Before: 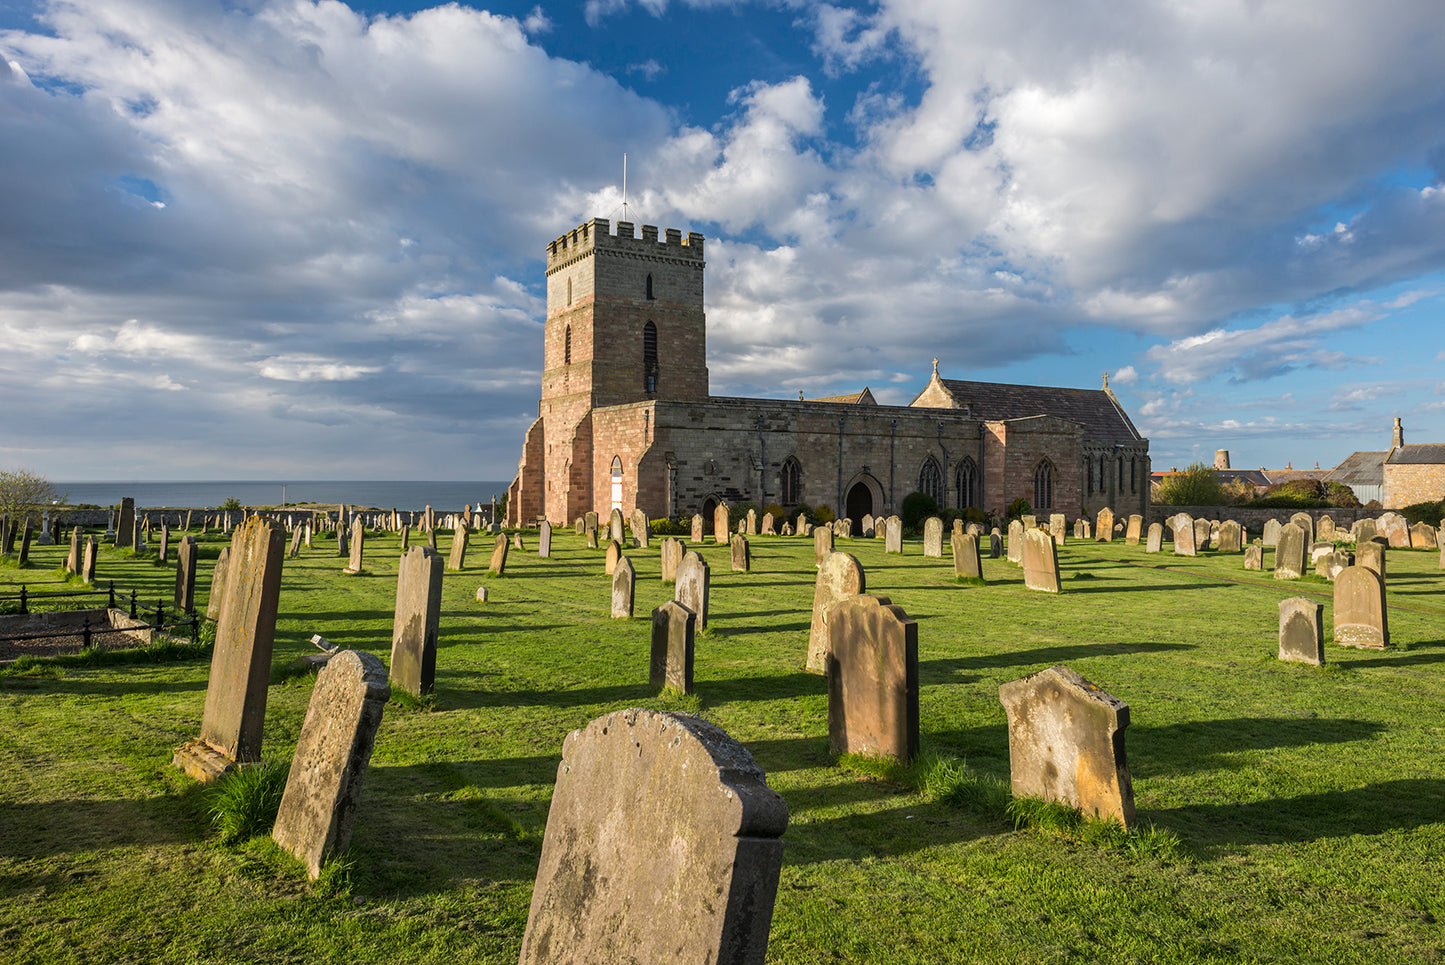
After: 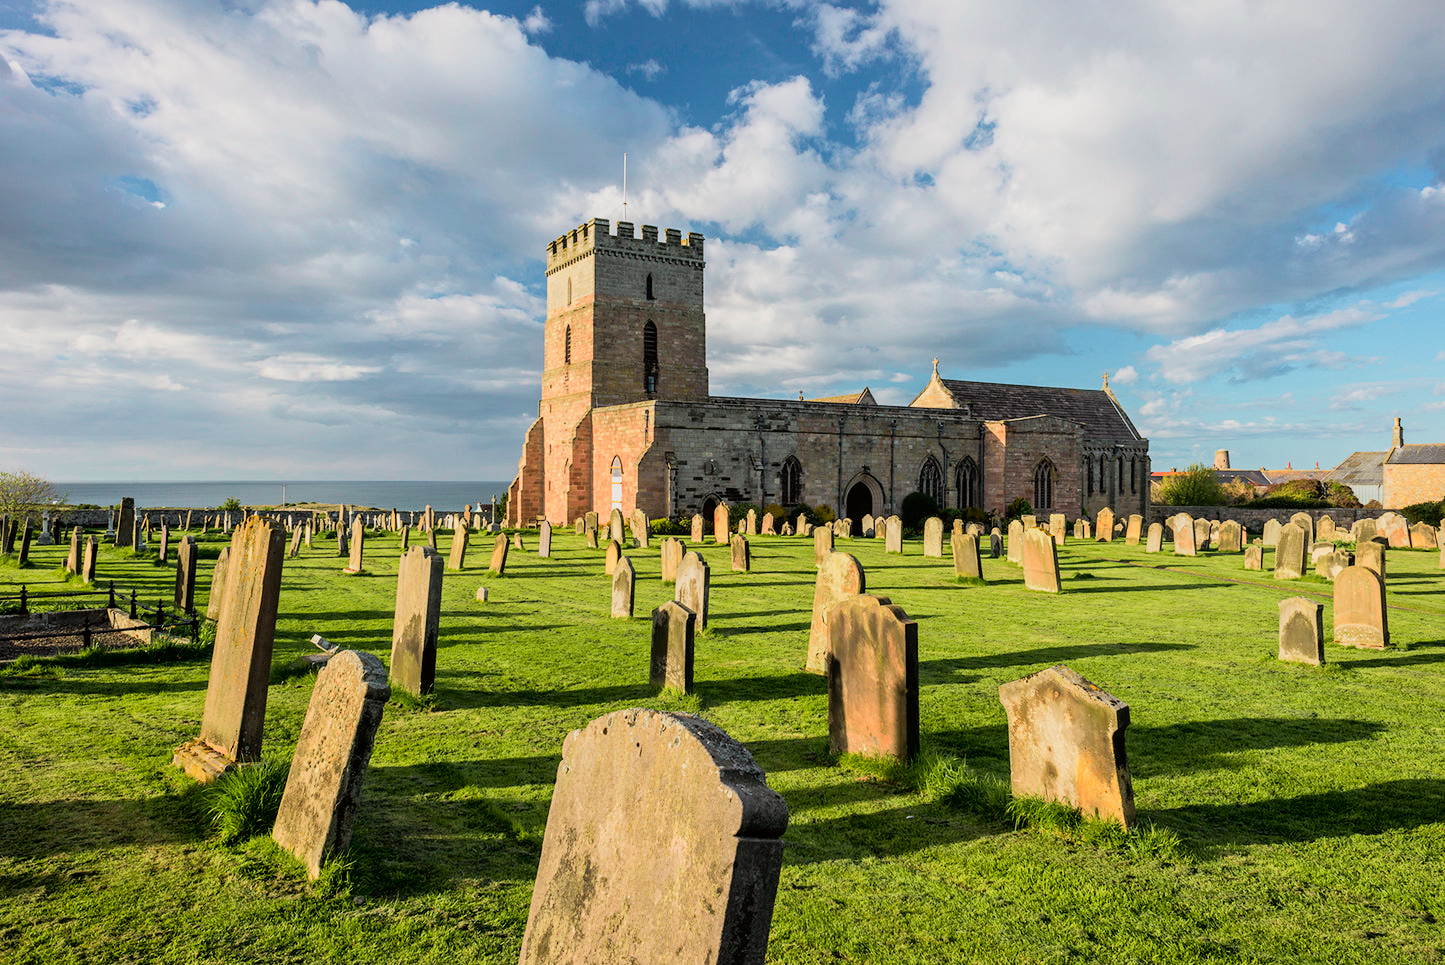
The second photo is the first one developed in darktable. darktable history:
filmic rgb: middle gray luminance 18.43%, black relative exposure -9 EV, white relative exposure 3.72 EV, target black luminance 0%, hardness 4.92, latitude 67.99%, contrast 0.946, highlights saturation mix 21.44%, shadows ↔ highlights balance 20.88%
tone curve: curves: ch0 [(0, 0.005) (0.103, 0.097) (0.18, 0.22) (0.4, 0.485) (0.5, 0.612) (0.668, 0.787) (0.823, 0.894) (1, 0.971)]; ch1 [(0, 0) (0.172, 0.123) (0.324, 0.253) (0.396, 0.388) (0.478, 0.461) (0.499, 0.498) (0.522, 0.528) (0.609, 0.686) (0.704, 0.818) (1, 1)]; ch2 [(0, 0) (0.411, 0.424) (0.496, 0.501) (0.515, 0.514) (0.555, 0.585) (0.641, 0.69) (1, 1)], color space Lab, independent channels, preserve colors none
